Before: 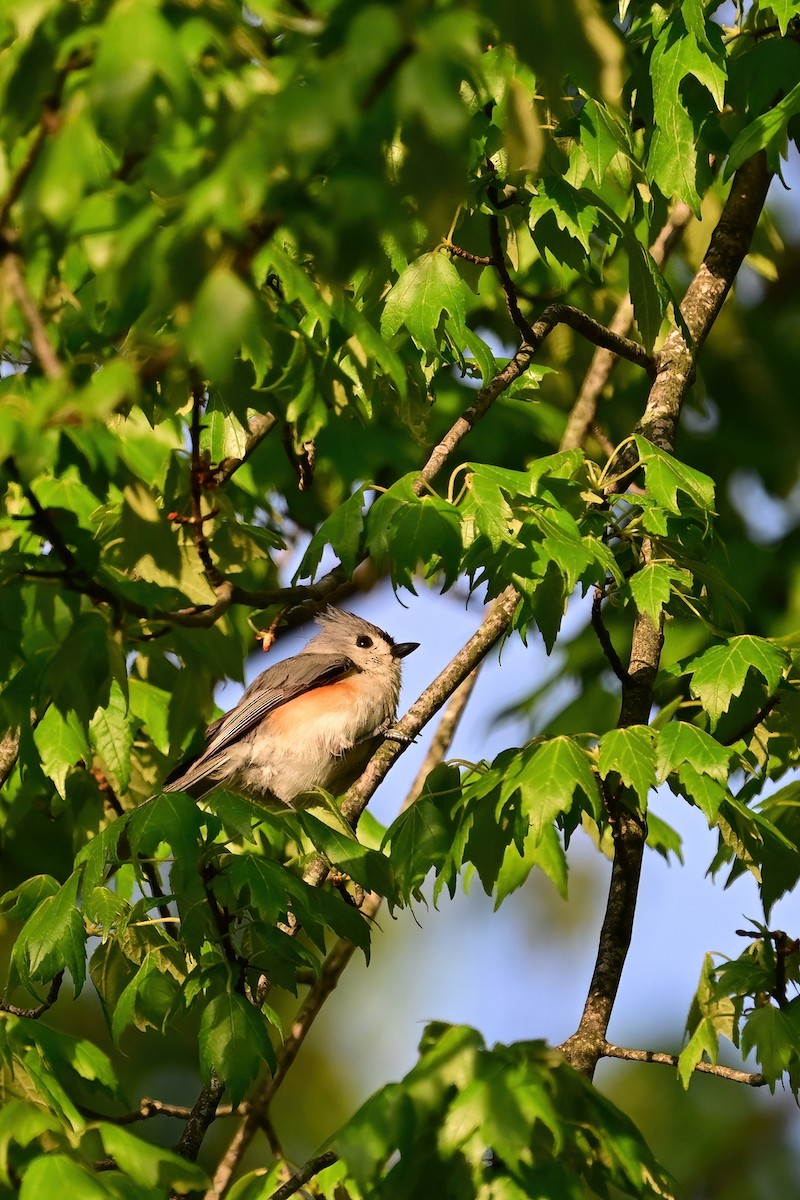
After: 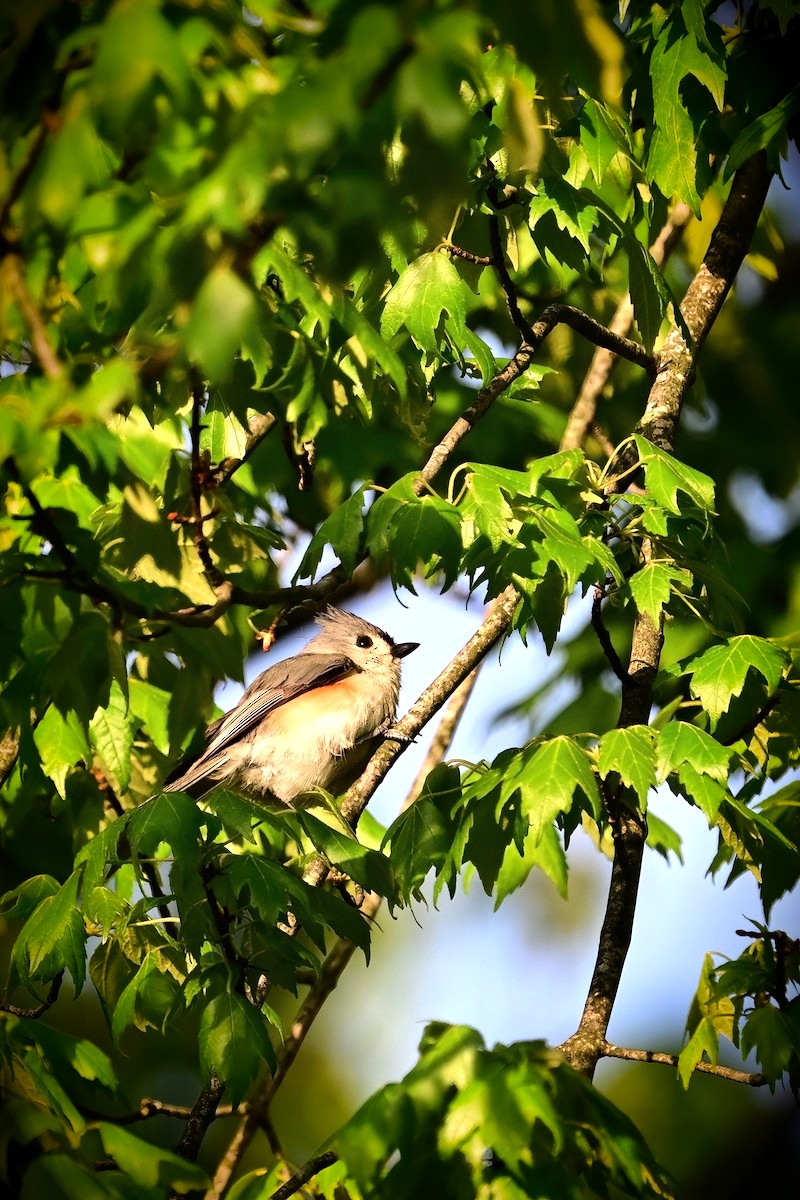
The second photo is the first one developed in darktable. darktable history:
tone equalizer: -8 EV -0.729 EV, -7 EV -0.721 EV, -6 EV -0.572 EV, -5 EV -0.378 EV, -3 EV 0.401 EV, -2 EV 0.6 EV, -1 EV 0.693 EV, +0 EV 0.755 EV, mask exposure compensation -0.511 EV
vignetting: brightness -0.987, saturation 0.492, automatic ratio true
